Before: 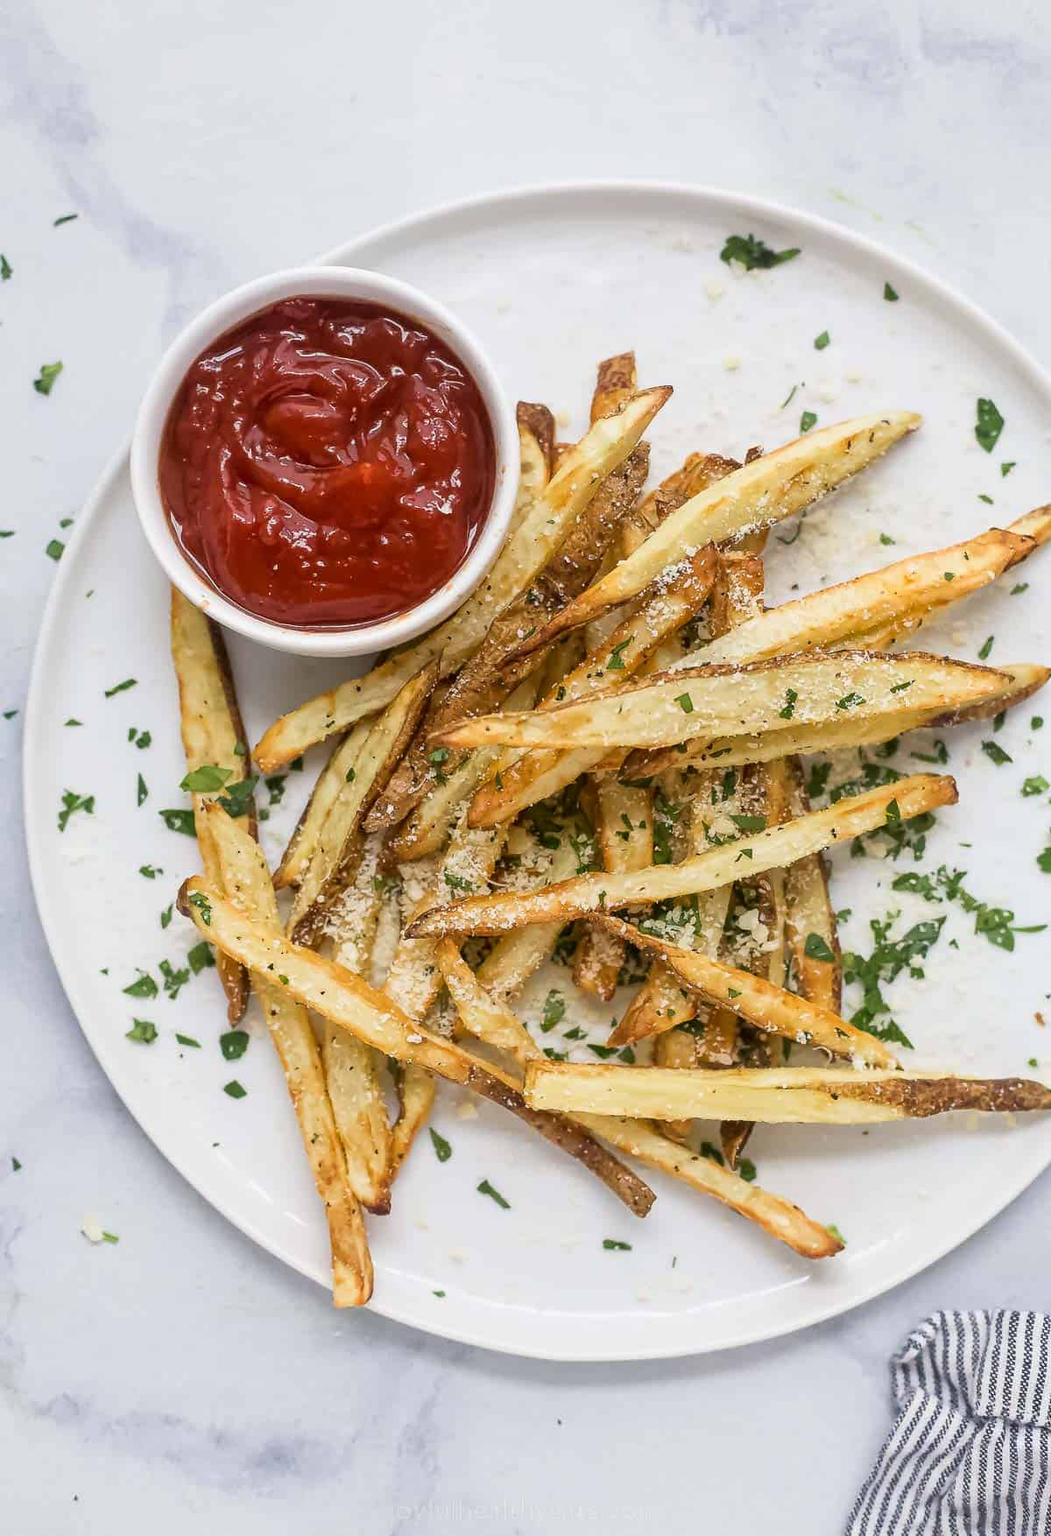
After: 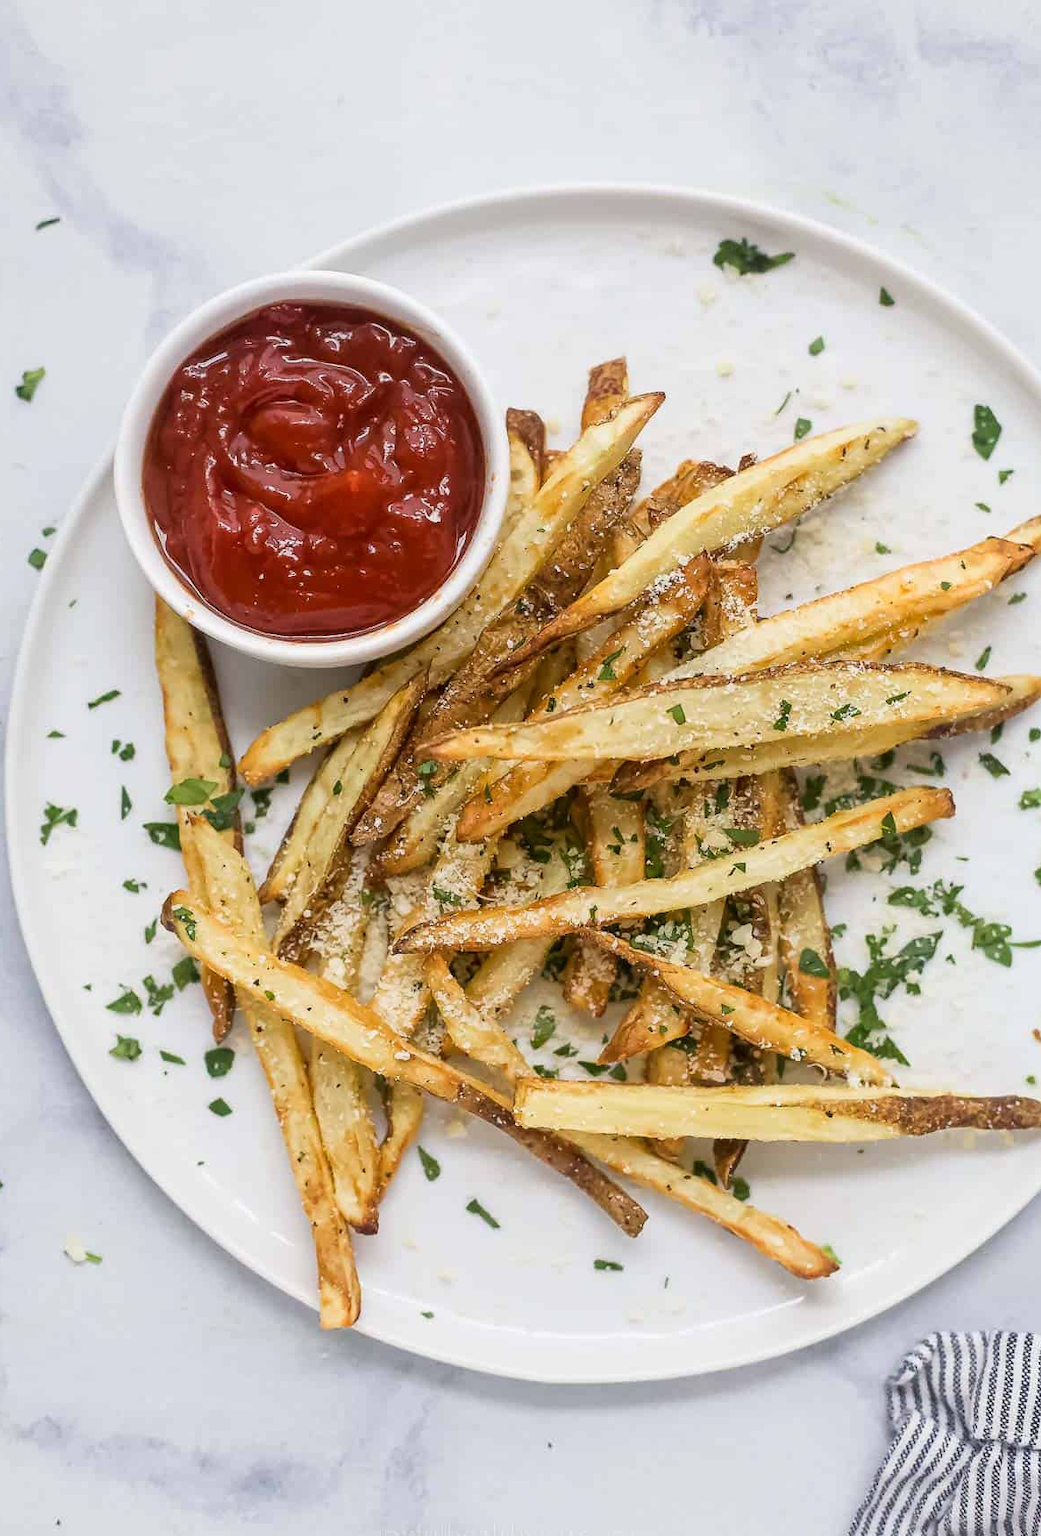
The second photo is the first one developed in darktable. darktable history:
crop and rotate: left 1.751%, right 0.678%, bottom 1.561%
